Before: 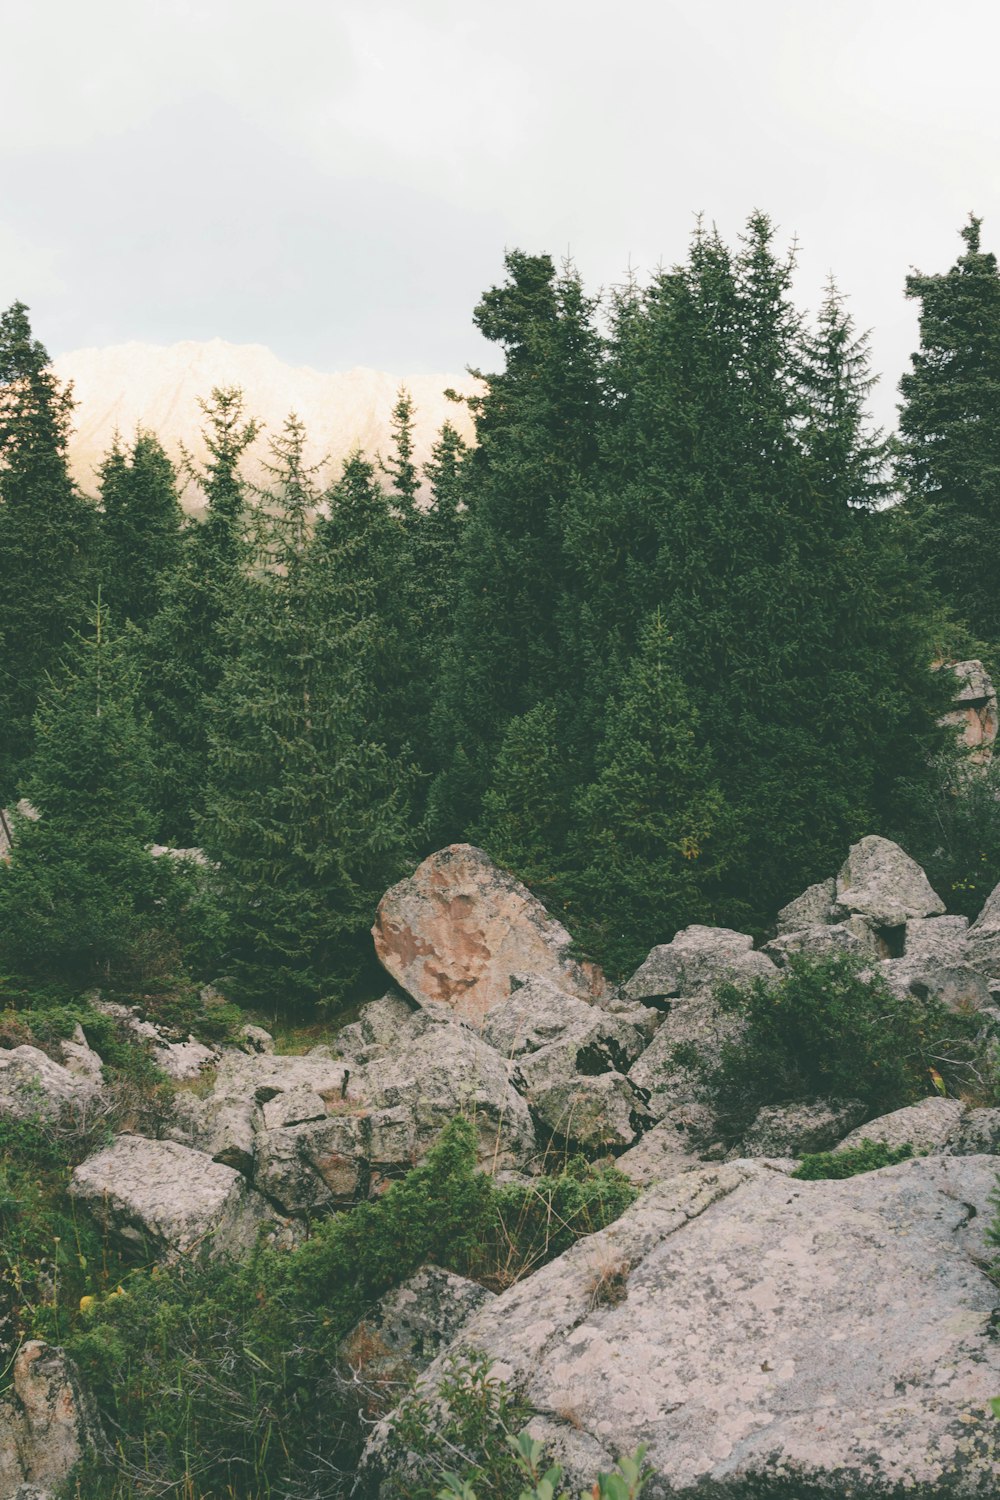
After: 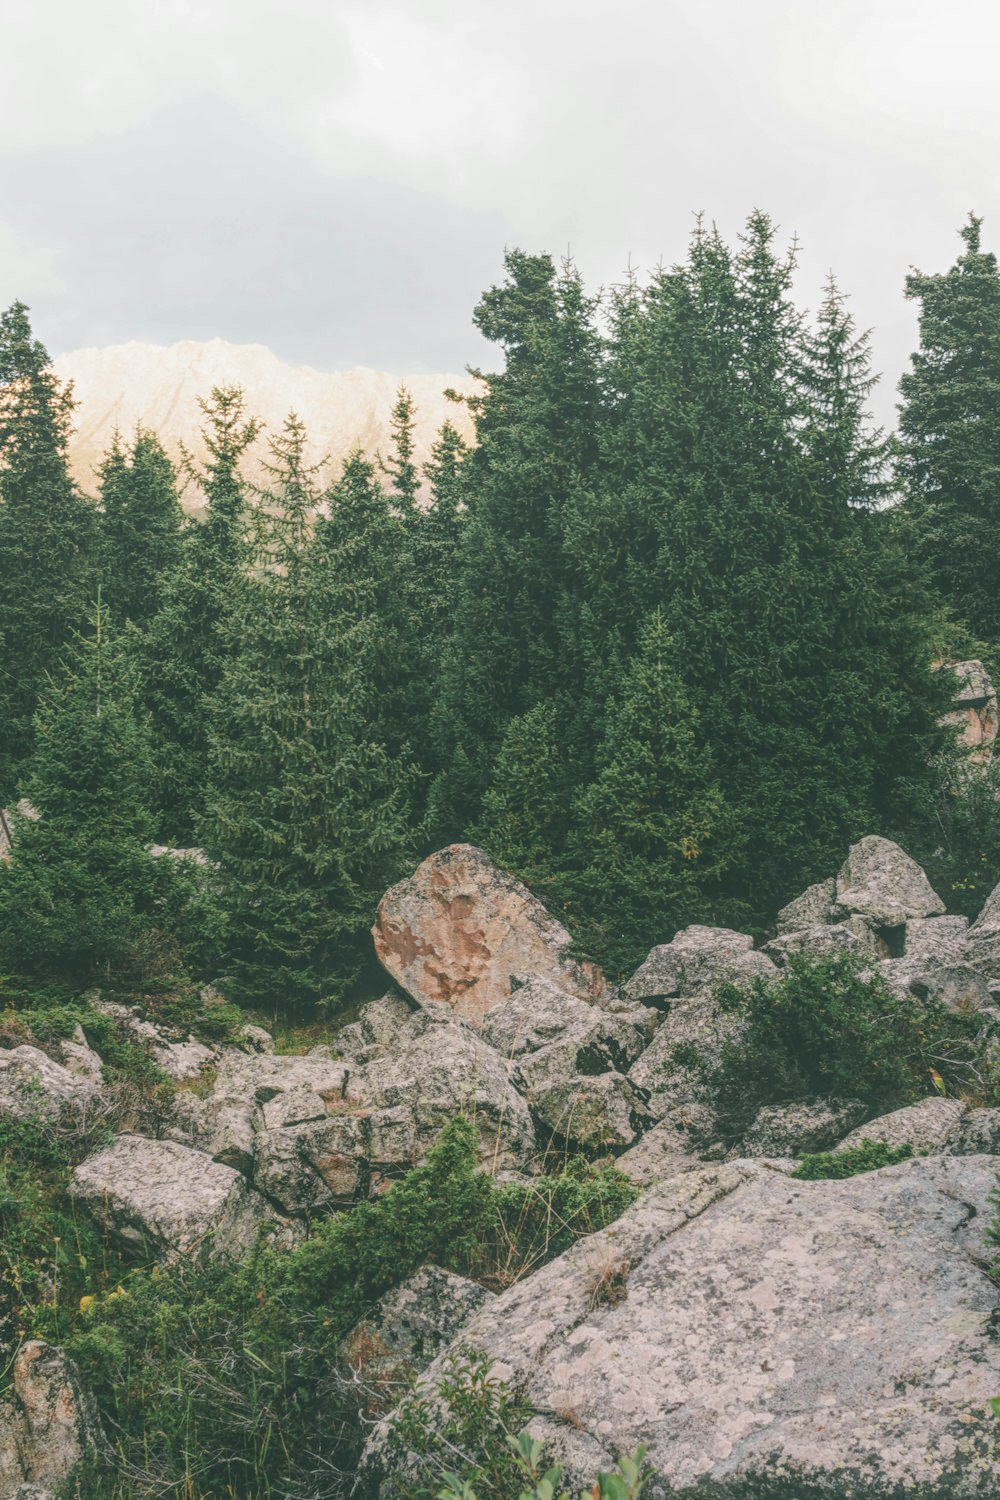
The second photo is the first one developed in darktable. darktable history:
local contrast: highlights 66%, shadows 34%, detail 167%, midtone range 0.2
